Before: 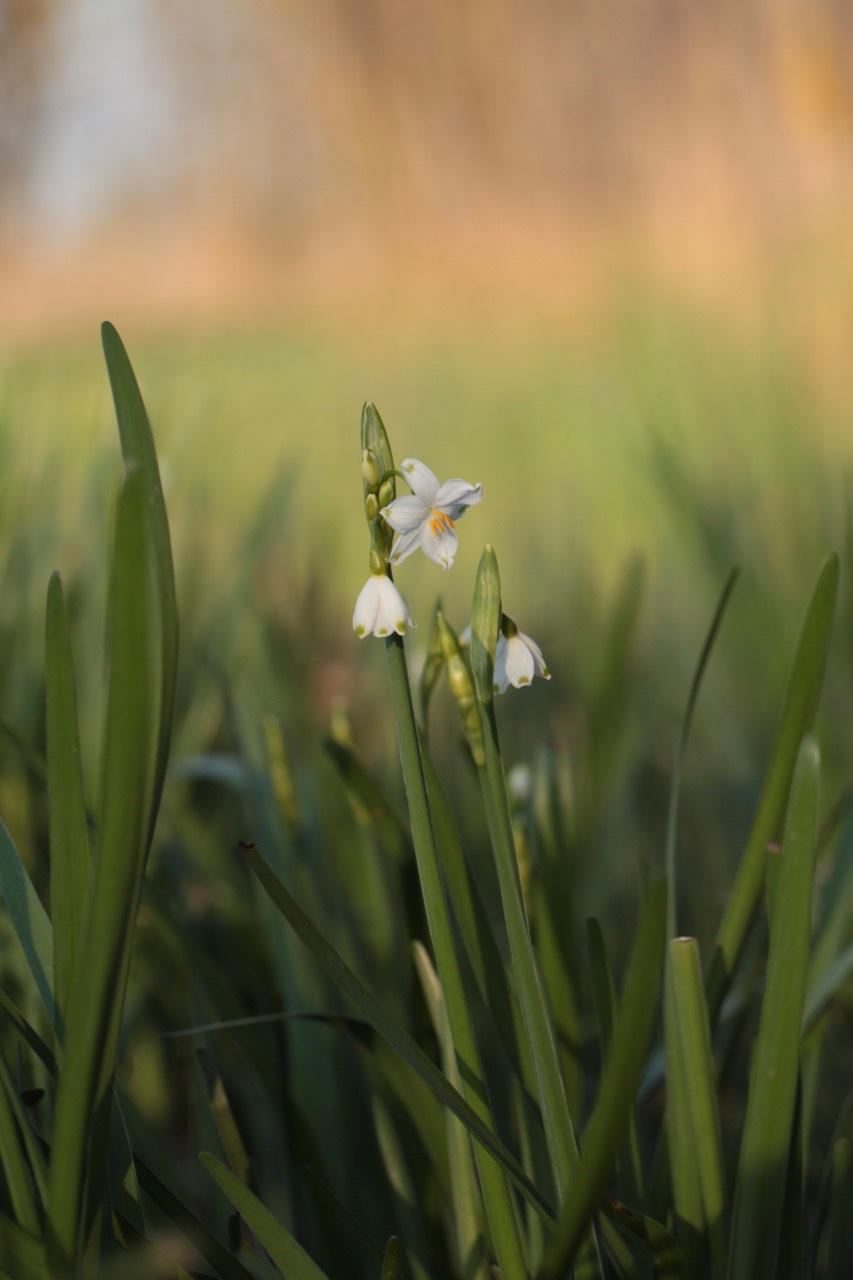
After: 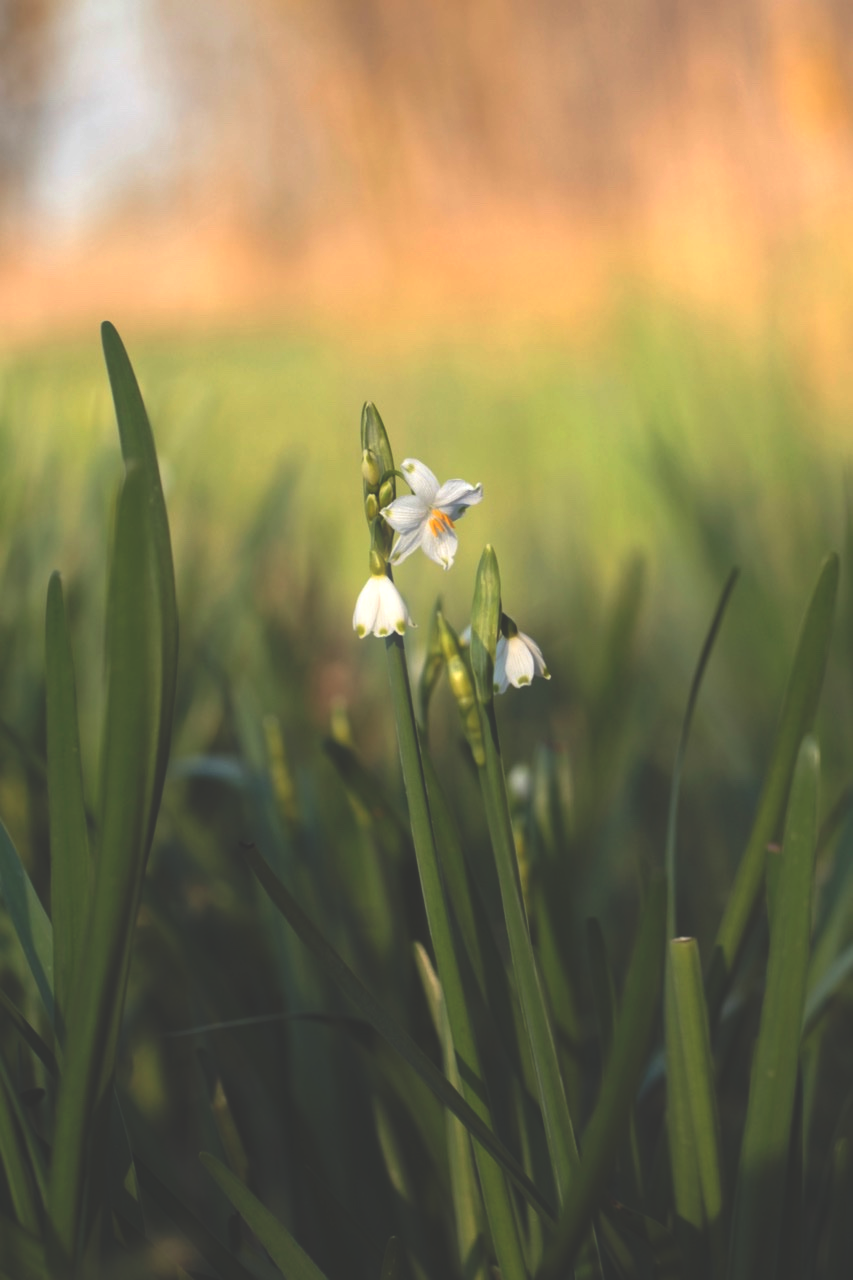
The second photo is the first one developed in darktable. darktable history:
exposure: exposure 0.64 EV, compensate highlight preservation false
bloom: size 9%, threshold 100%, strength 7%
rgb curve: curves: ch0 [(0, 0.186) (0.314, 0.284) (0.775, 0.708) (1, 1)], compensate middle gray true, preserve colors none
